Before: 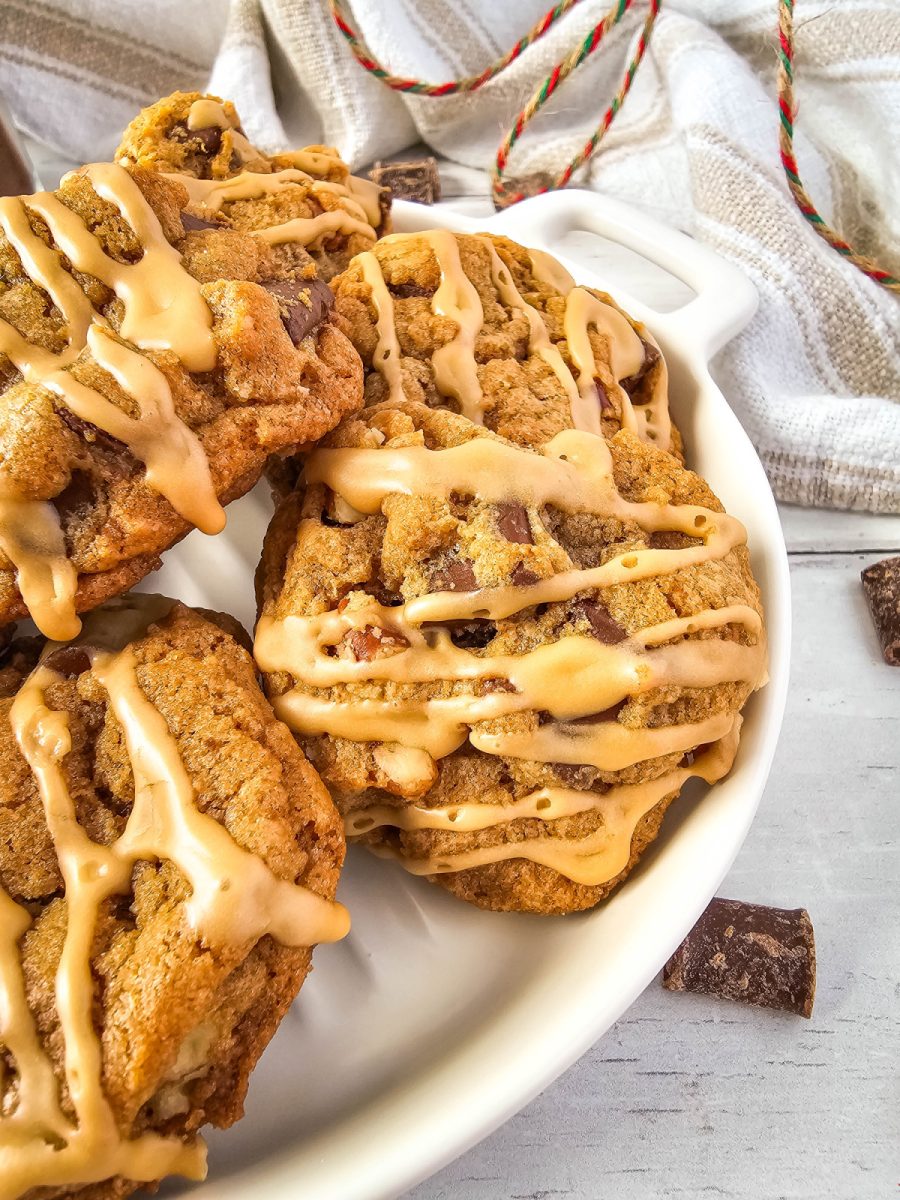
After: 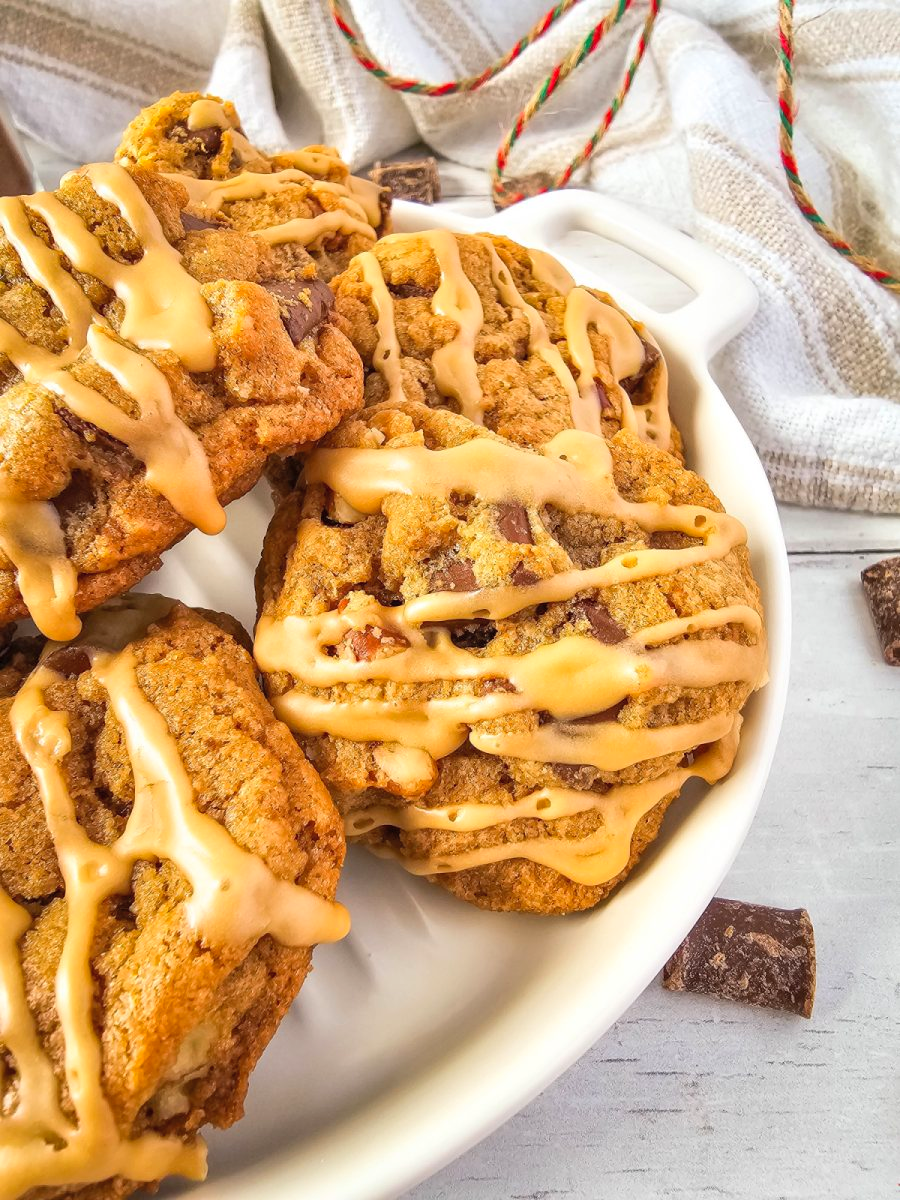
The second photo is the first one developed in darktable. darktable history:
contrast brightness saturation: contrast 0.026, brightness 0.07, saturation 0.125
